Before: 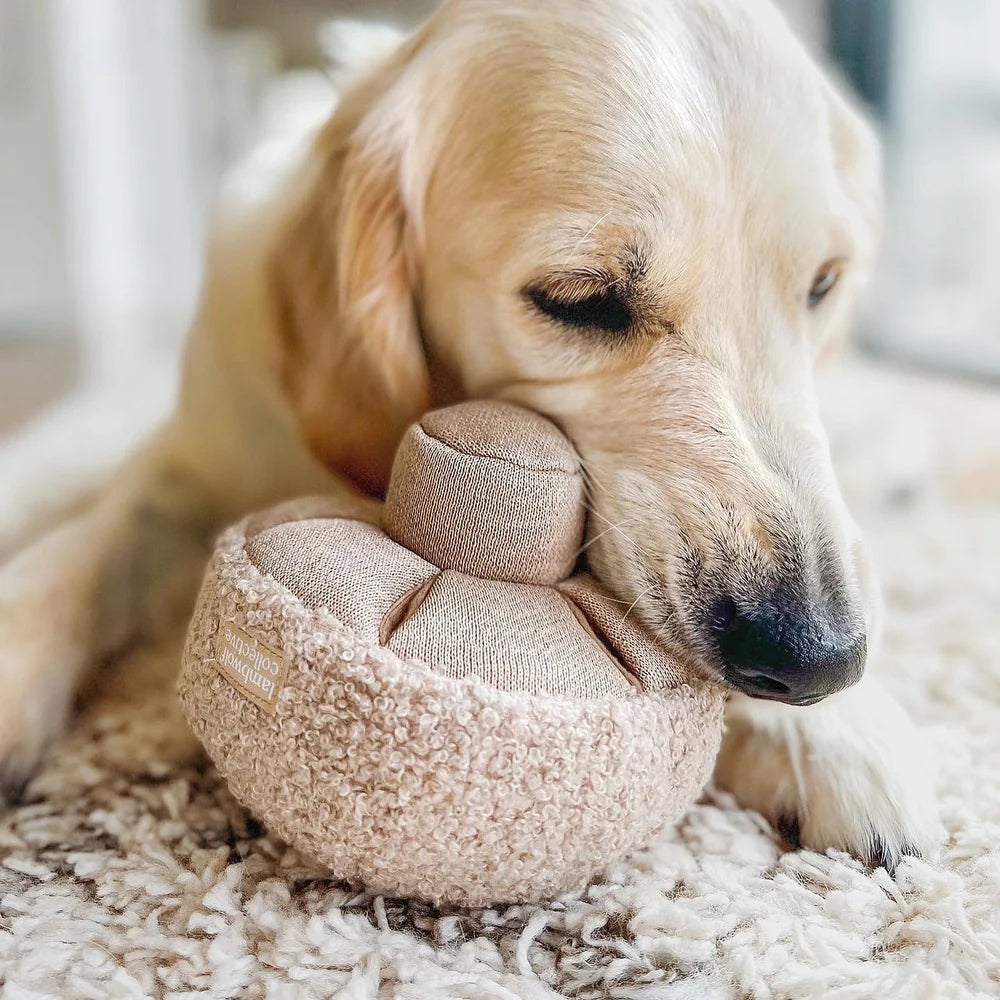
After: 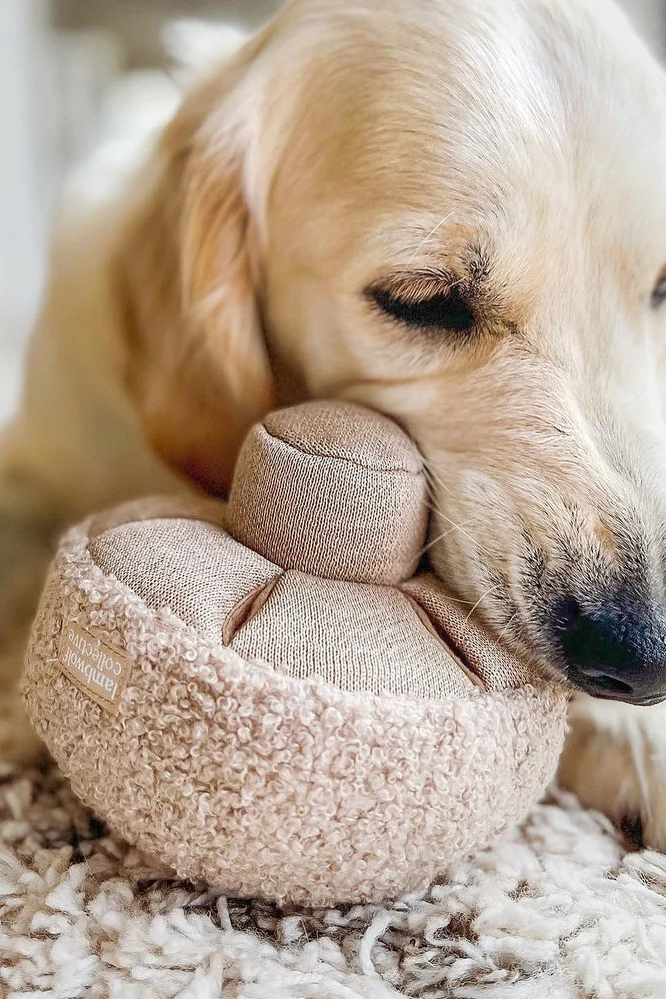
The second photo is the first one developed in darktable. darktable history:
exposure: black level correction 0.001, compensate highlight preservation false
crop and rotate: left 15.754%, right 17.579%
